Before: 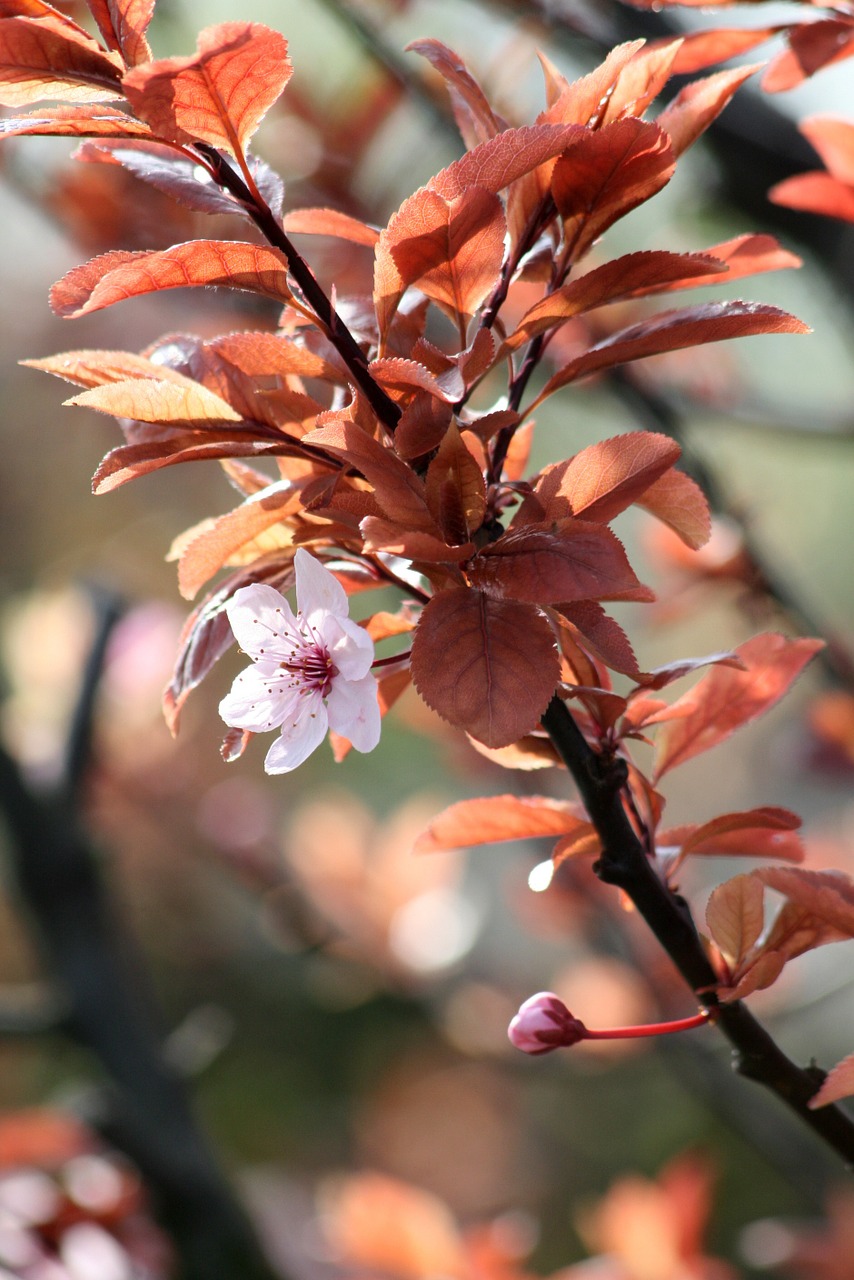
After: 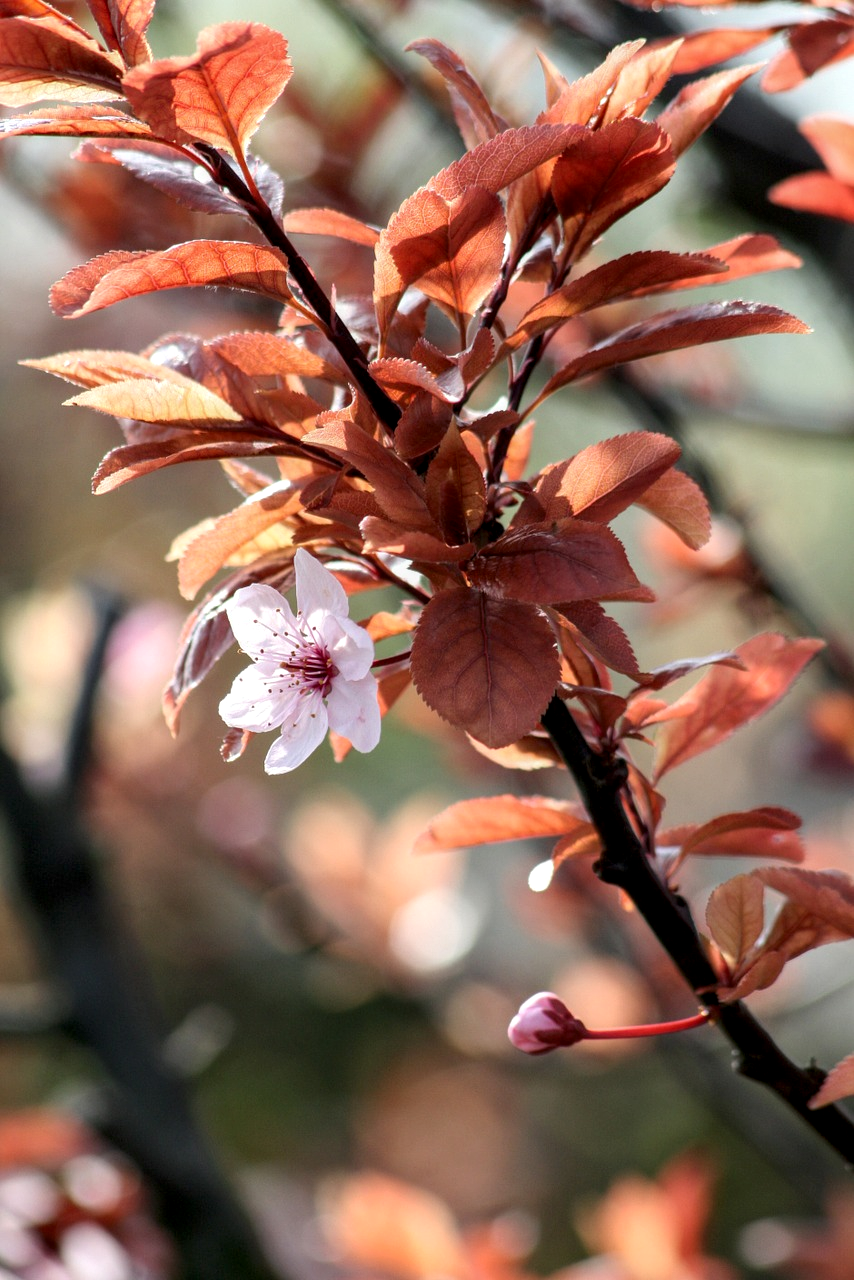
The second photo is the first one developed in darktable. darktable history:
local contrast: shadows 91%, midtone range 0.495
